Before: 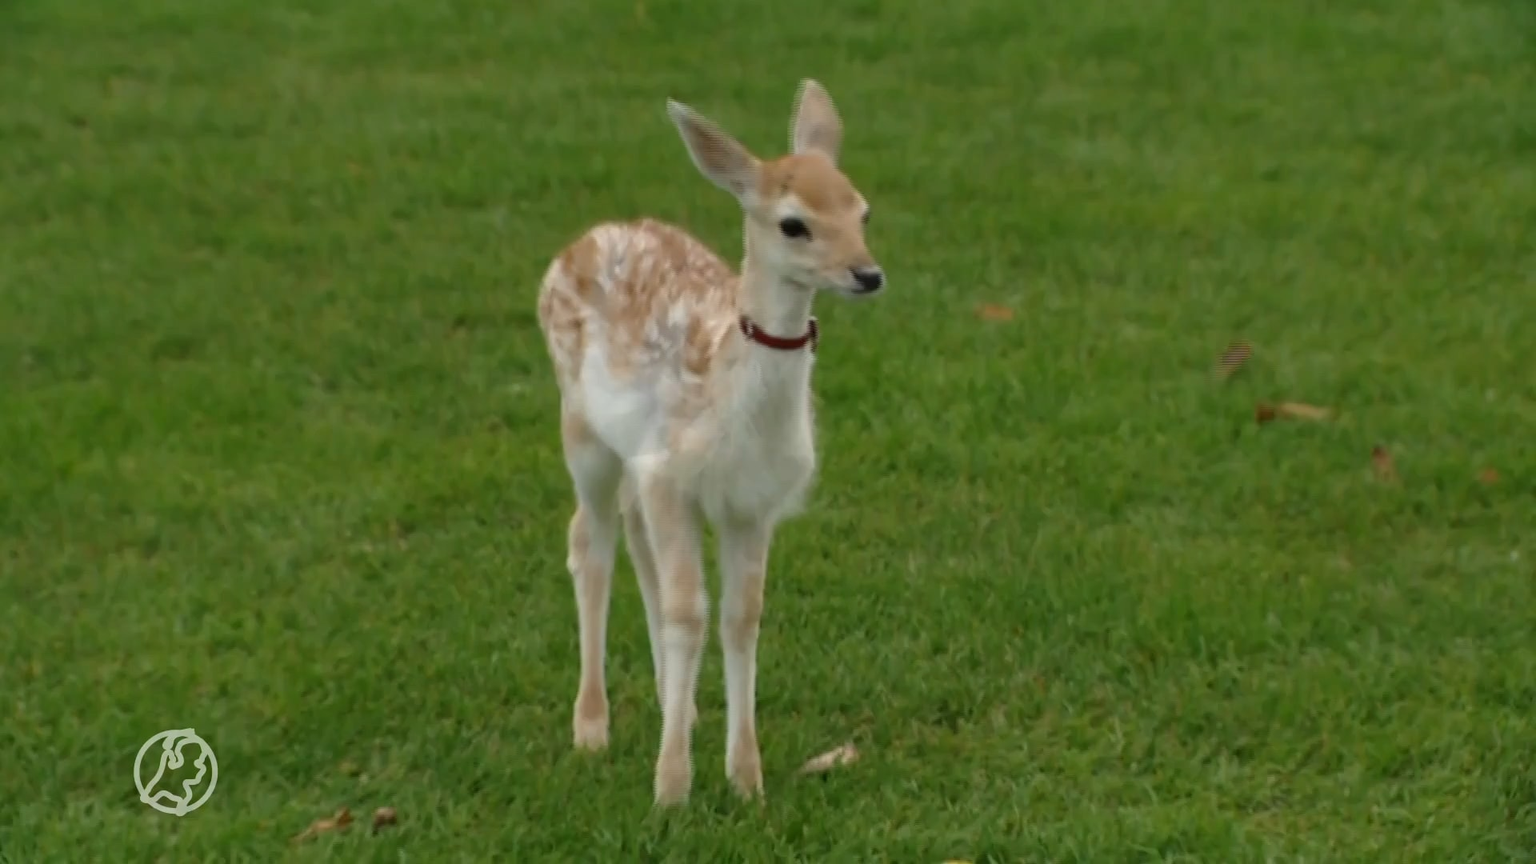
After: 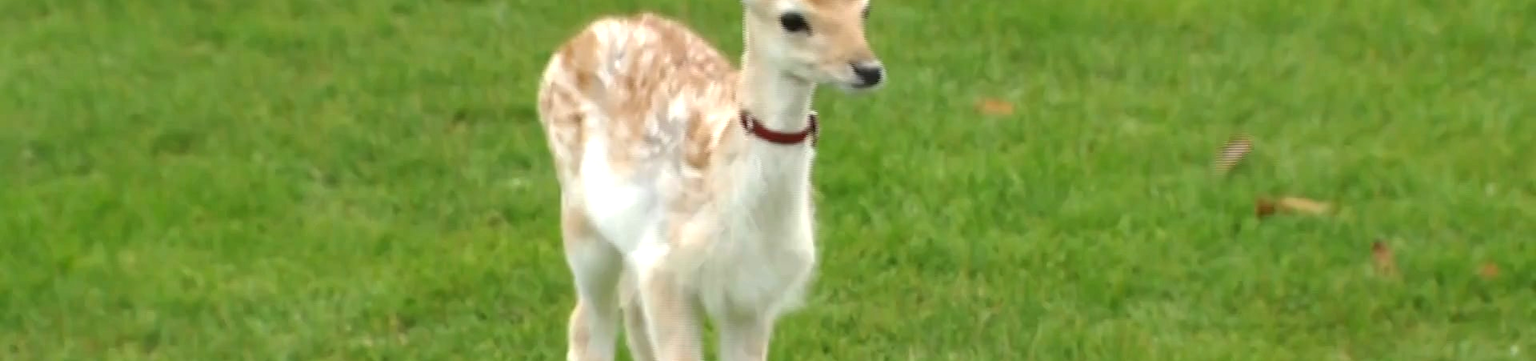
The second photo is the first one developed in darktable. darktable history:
crop and rotate: top 23.84%, bottom 34.294%
exposure: black level correction 0, exposure 1.1 EV, compensate exposure bias true, compensate highlight preservation false
